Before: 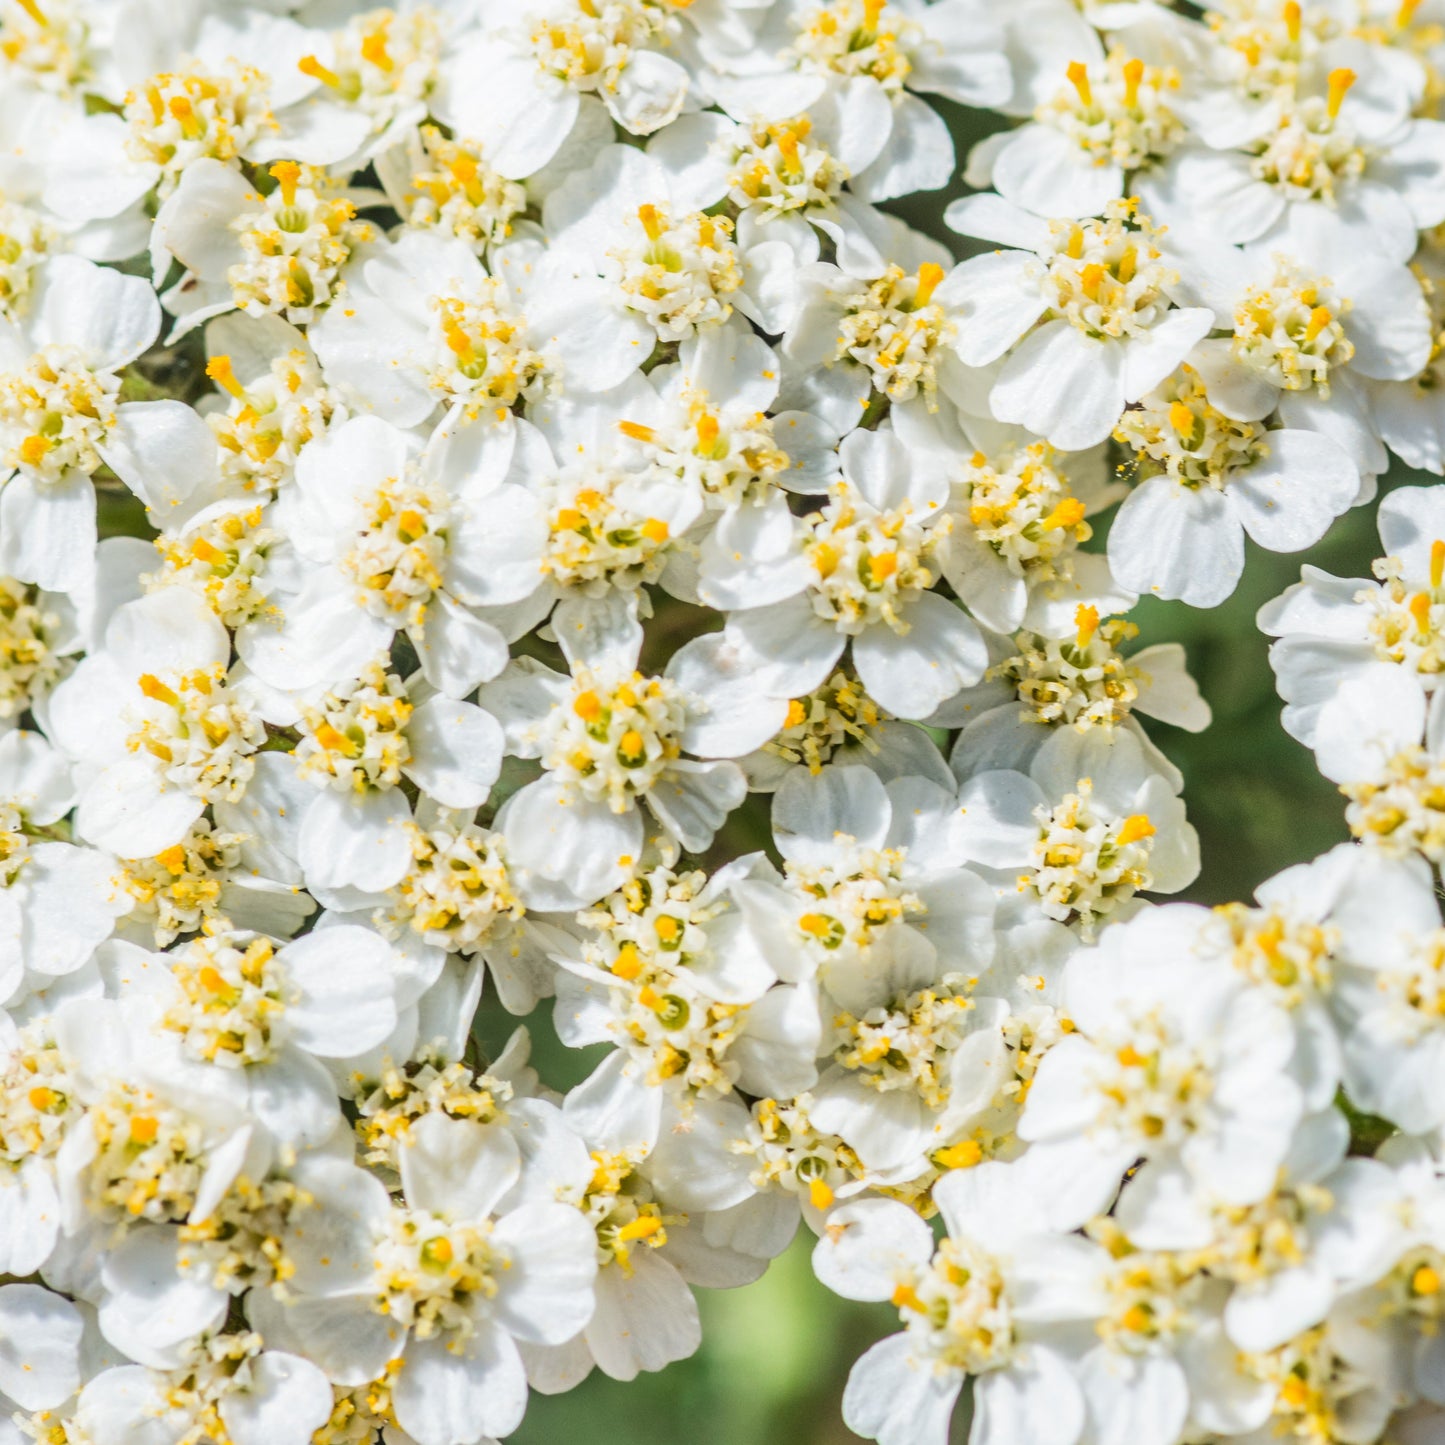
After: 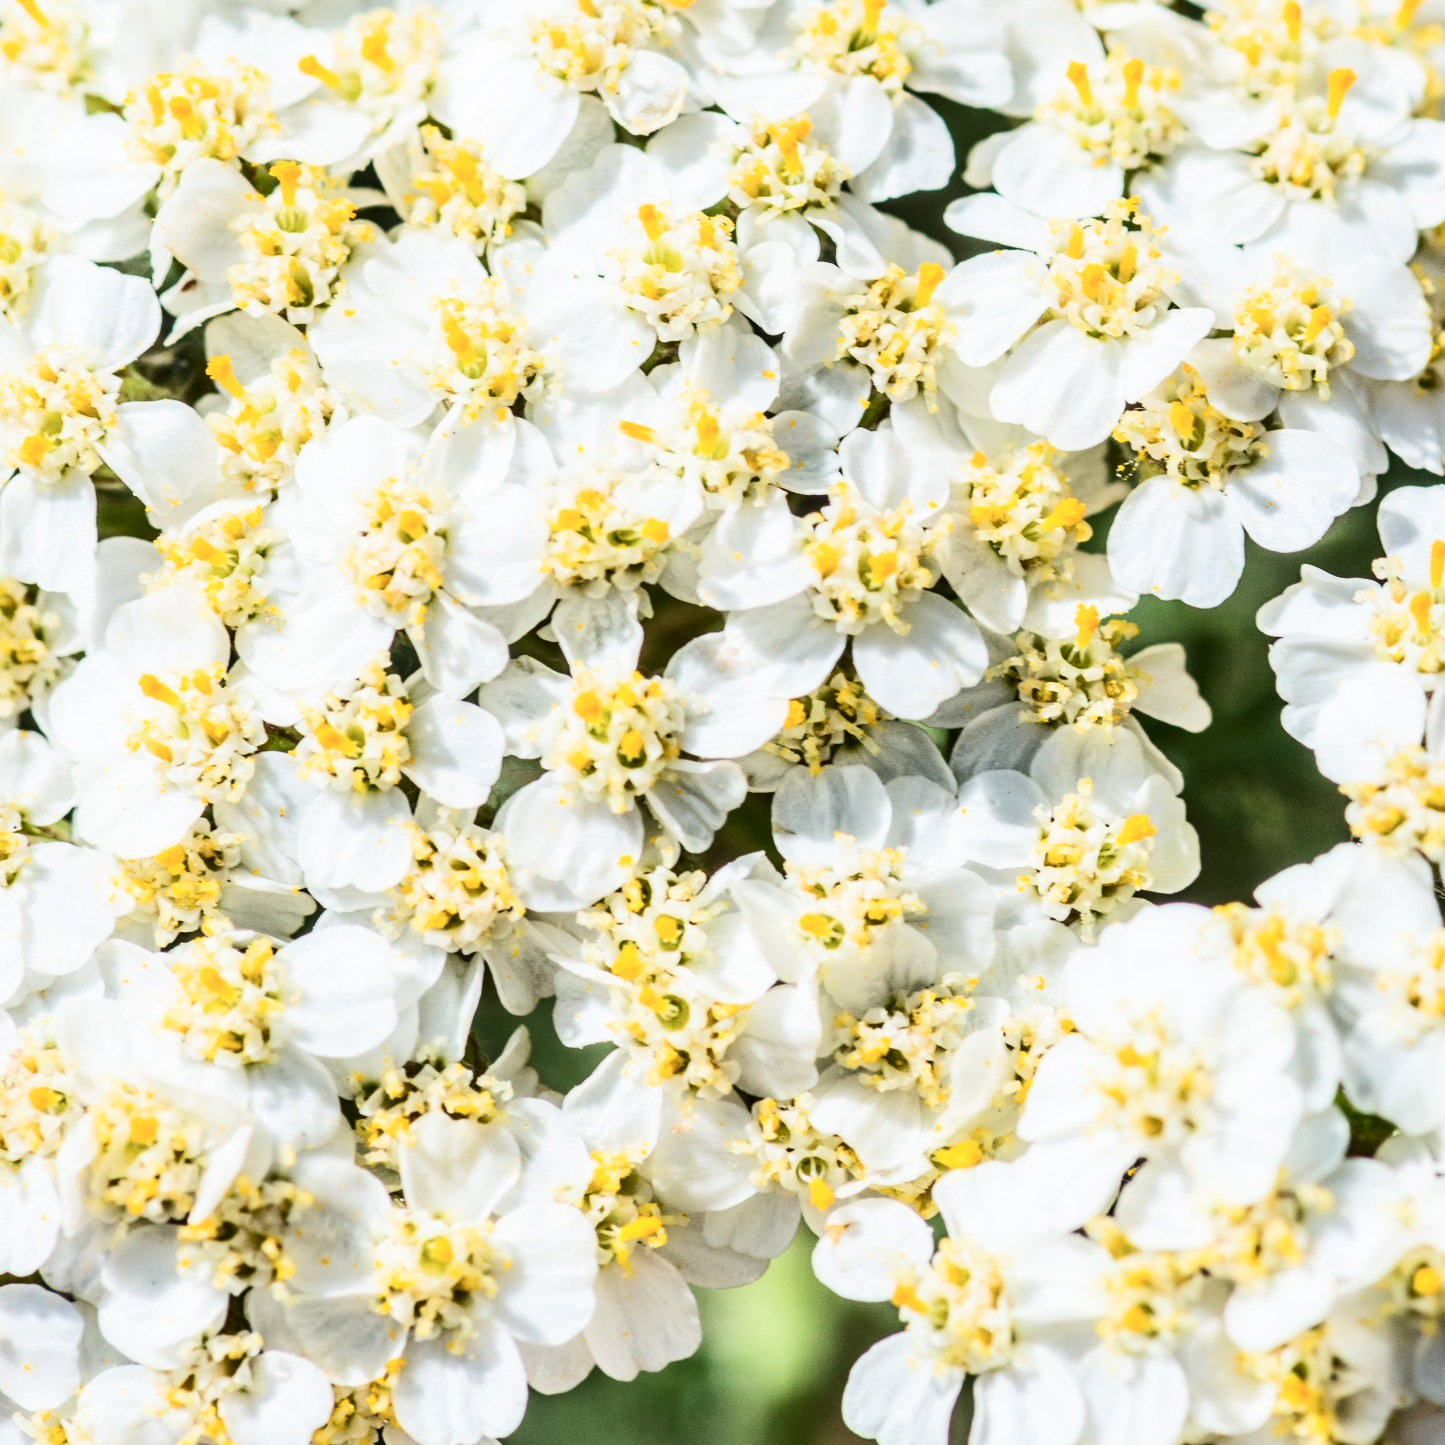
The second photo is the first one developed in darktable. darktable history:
exposure: compensate highlight preservation false
contrast brightness saturation: contrast 0.298
